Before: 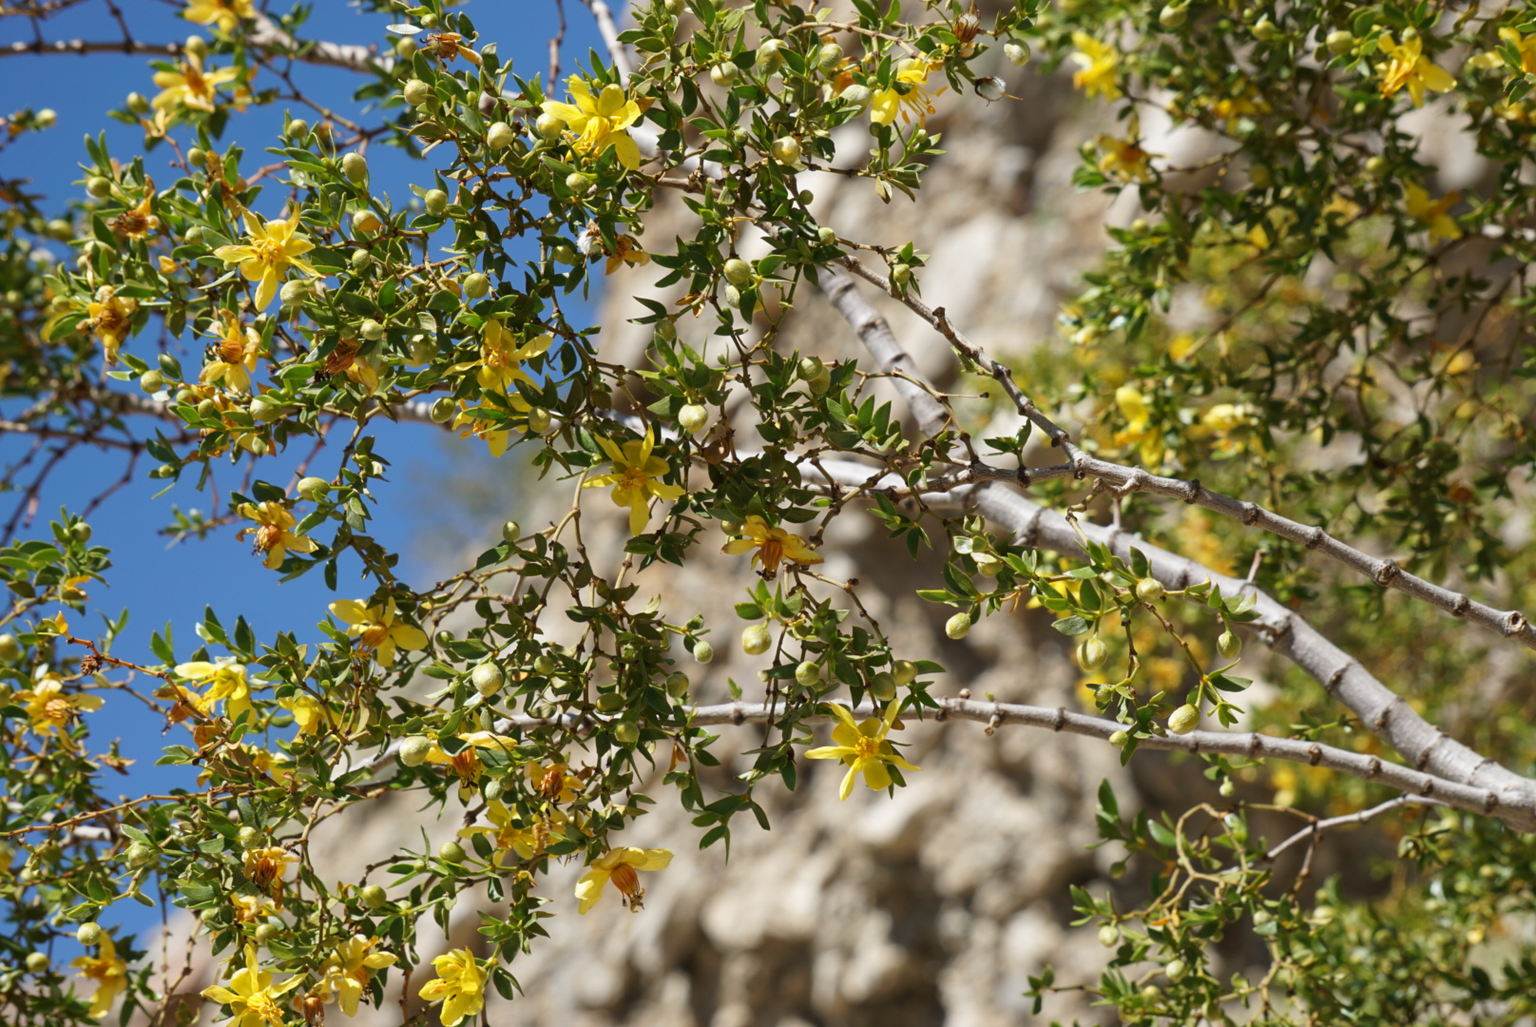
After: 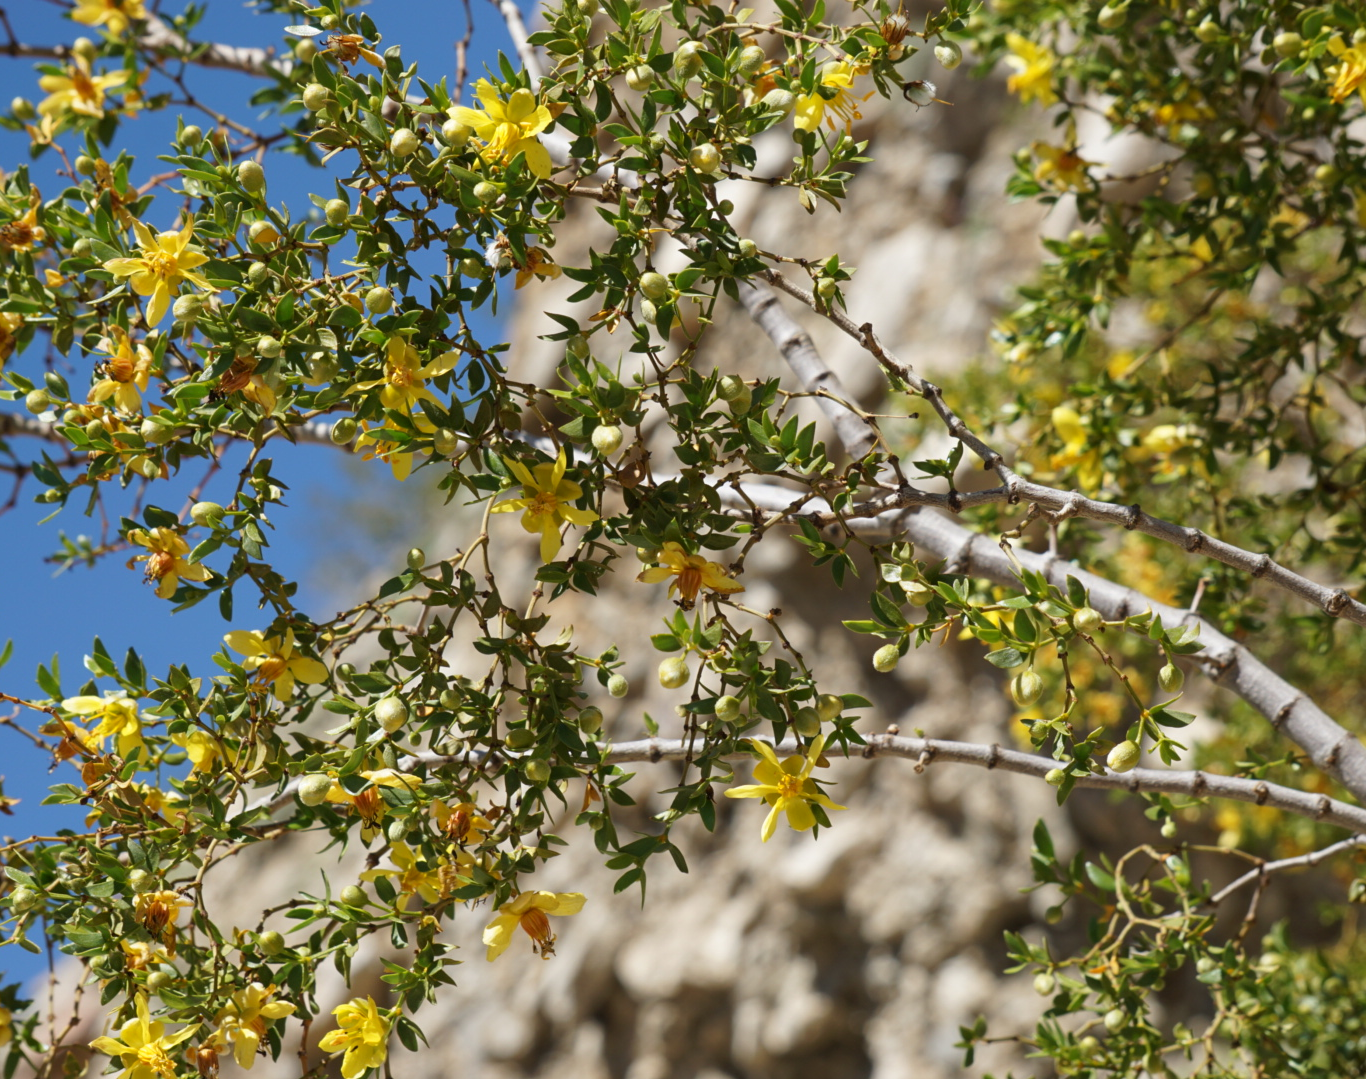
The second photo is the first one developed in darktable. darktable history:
crop: left 7.595%, right 7.826%
